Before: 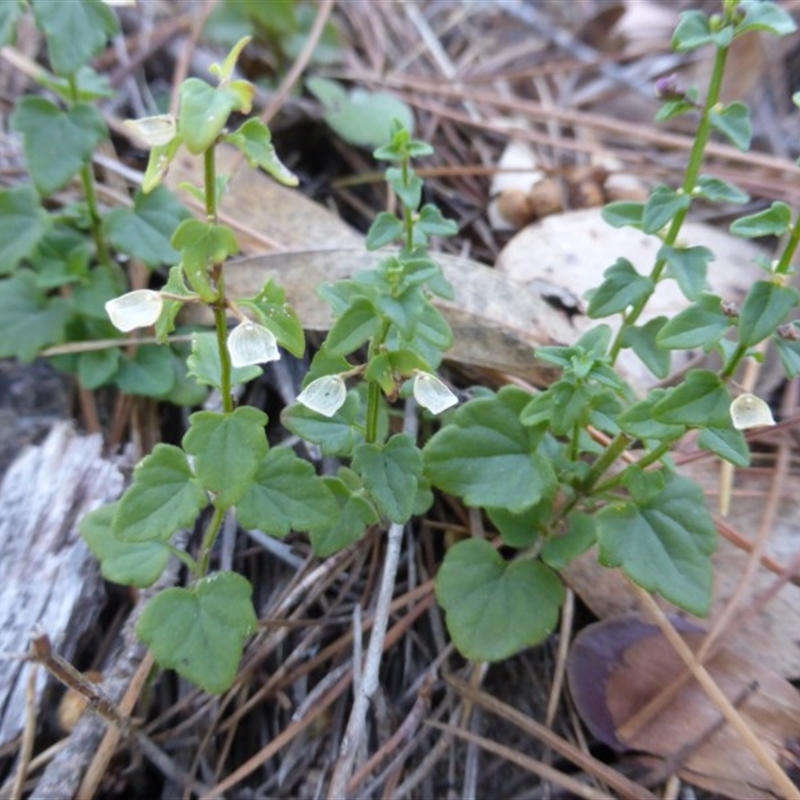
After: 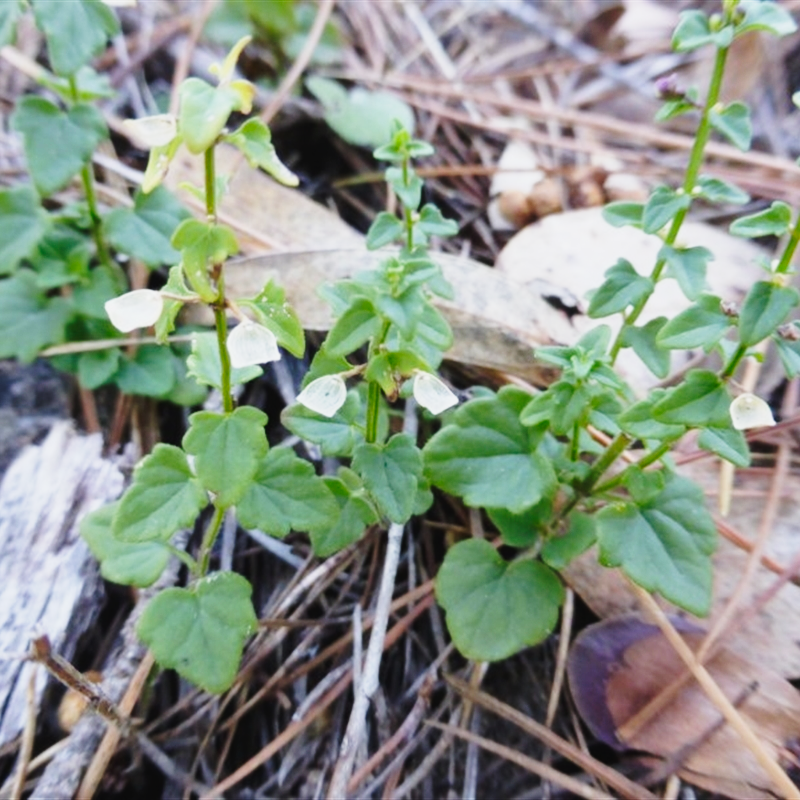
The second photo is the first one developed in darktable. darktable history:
tone curve: curves: ch0 [(0, 0.026) (0.058, 0.049) (0.246, 0.214) (0.437, 0.498) (0.55, 0.644) (0.657, 0.767) (0.822, 0.9) (1, 0.961)]; ch1 [(0, 0) (0.346, 0.307) (0.408, 0.369) (0.453, 0.457) (0.476, 0.489) (0.502, 0.493) (0.521, 0.515) (0.537, 0.531) (0.612, 0.641) (0.676, 0.728) (1, 1)]; ch2 [(0, 0) (0.346, 0.34) (0.434, 0.46) (0.485, 0.494) (0.5, 0.494) (0.511, 0.504) (0.537, 0.551) (0.579, 0.599) (0.625, 0.686) (1, 1)], preserve colors none
